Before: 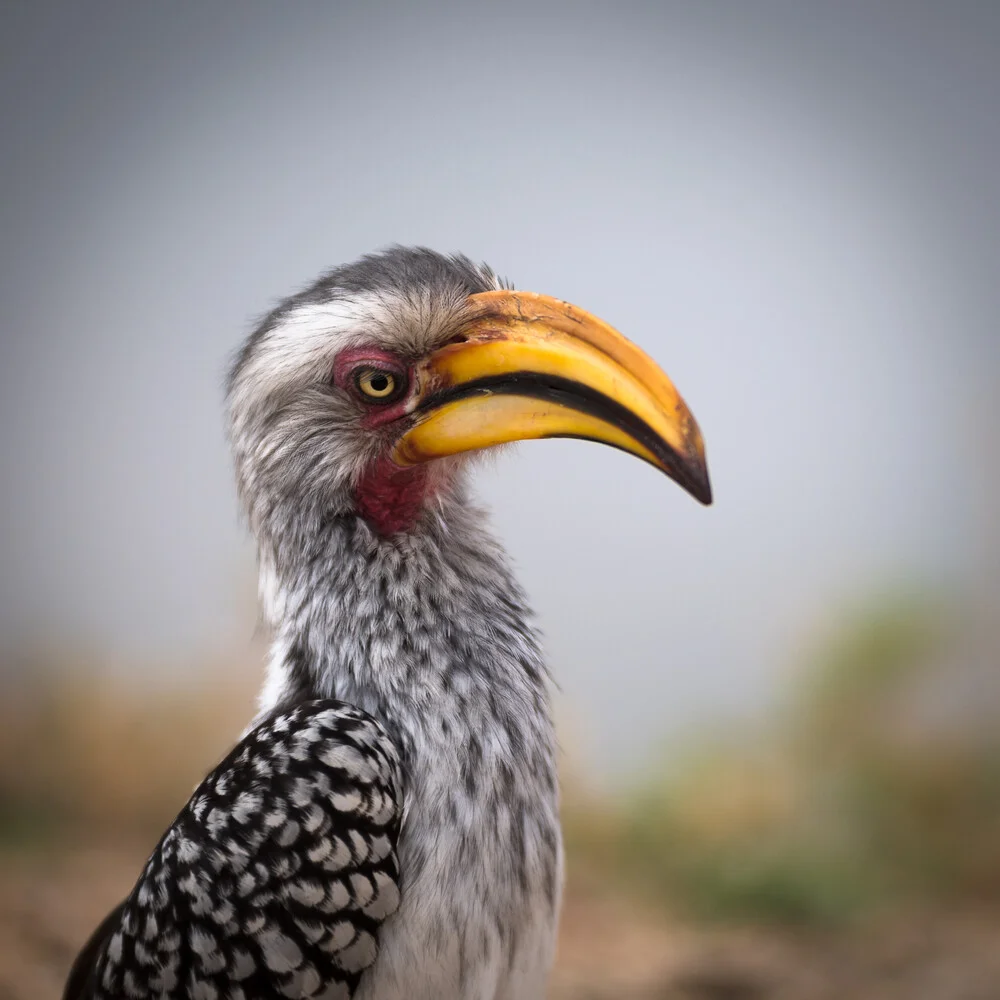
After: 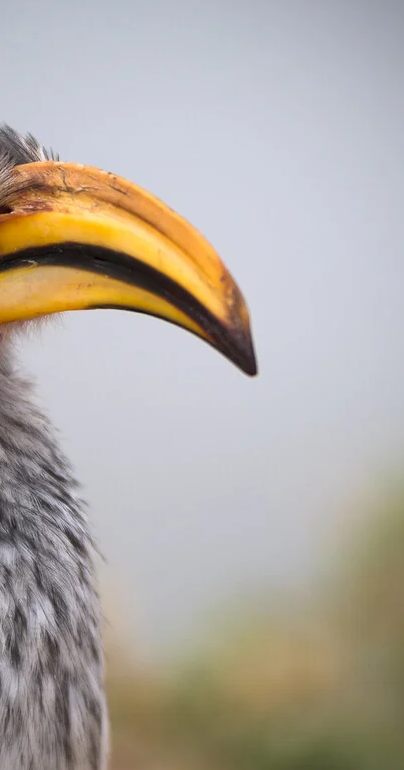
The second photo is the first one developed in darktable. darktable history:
crop: left 45.565%, top 12.995%, right 14.012%, bottom 9.934%
